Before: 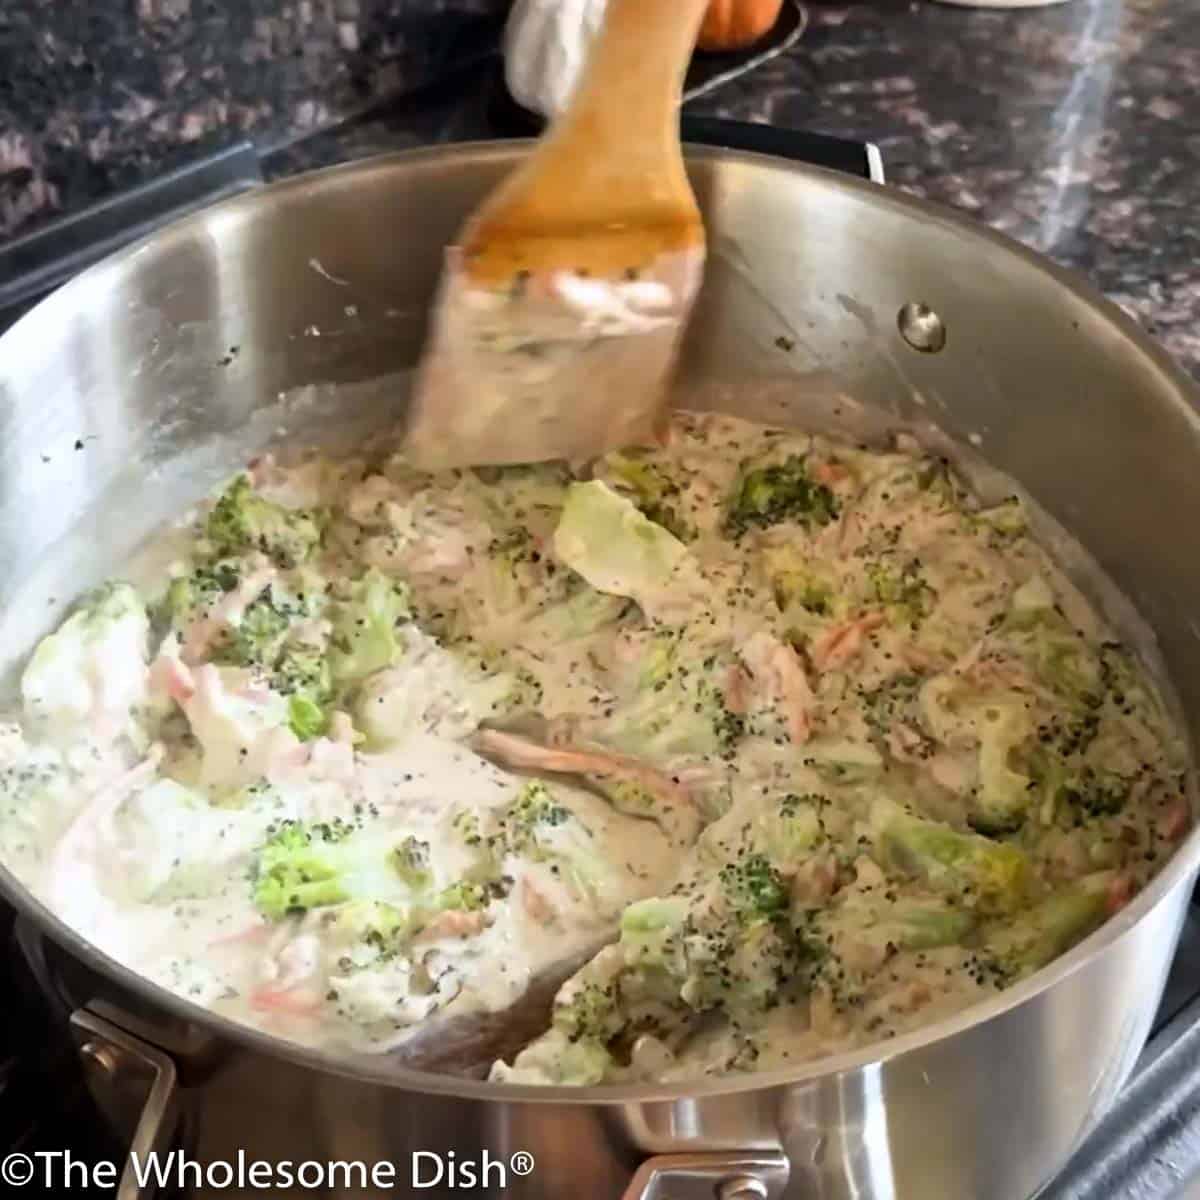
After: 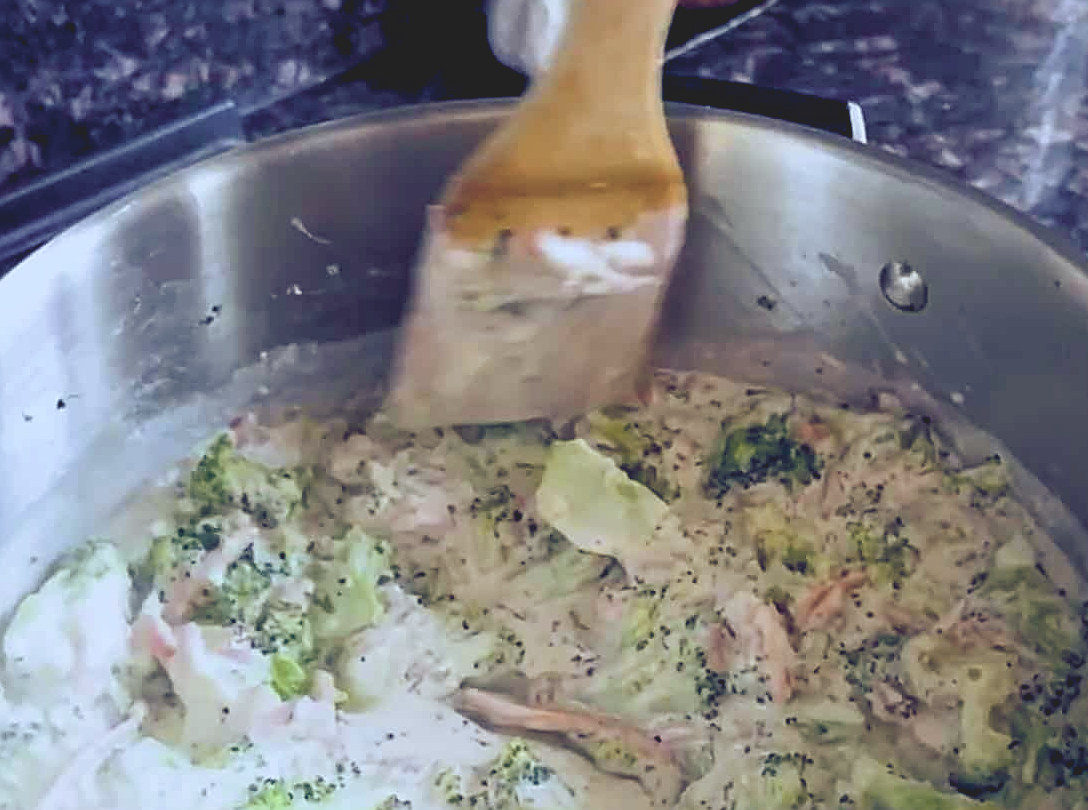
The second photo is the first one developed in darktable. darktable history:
velvia: on, module defaults
sharpen: on, module defaults
white balance: red 0.924, blue 1.095
color balance rgb: shadows lift › luminance -41.13%, shadows lift › chroma 14.13%, shadows lift › hue 260°, power › luminance -3.76%, power › chroma 0.56%, power › hue 40.37°, highlights gain › luminance 16.81%, highlights gain › chroma 2.94%, highlights gain › hue 260°, global offset › luminance -0.29%, global offset › chroma 0.31%, global offset › hue 260°, perceptual saturation grading › global saturation 20%, perceptual saturation grading › highlights -13.92%, perceptual saturation grading › shadows 50%
exposure: black level correction 0.001, compensate highlight preservation false
contrast brightness saturation: contrast -0.26, saturation -0.43
crop: left 1.509%, top 3.452%, right 7.696%, bottom 28.452%
